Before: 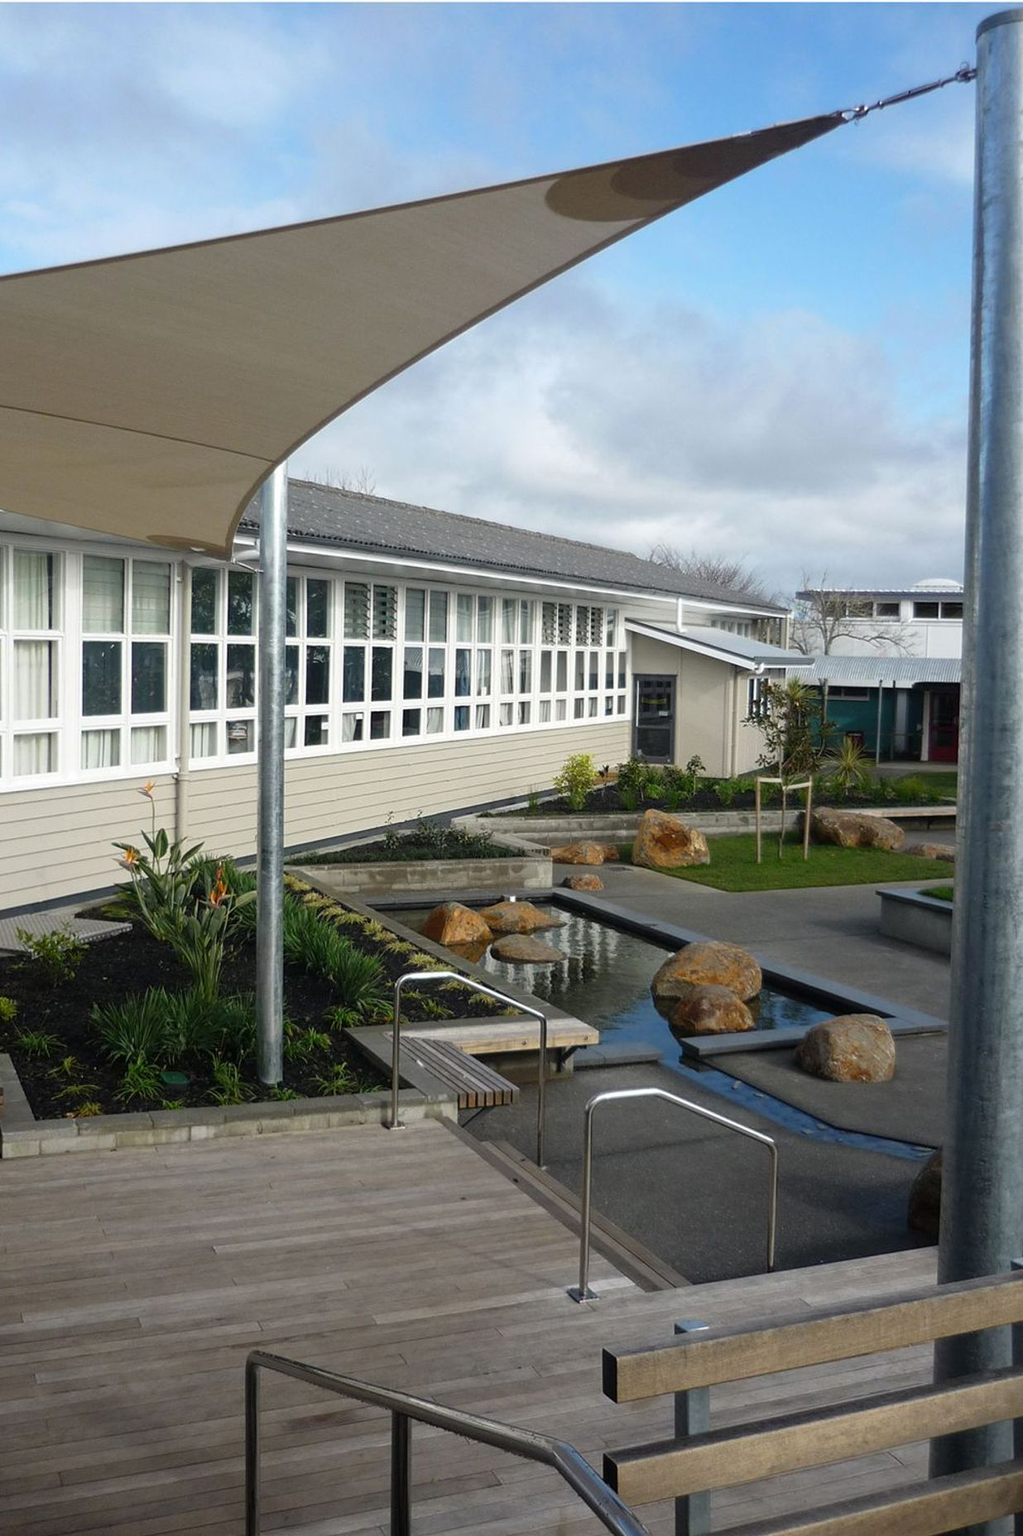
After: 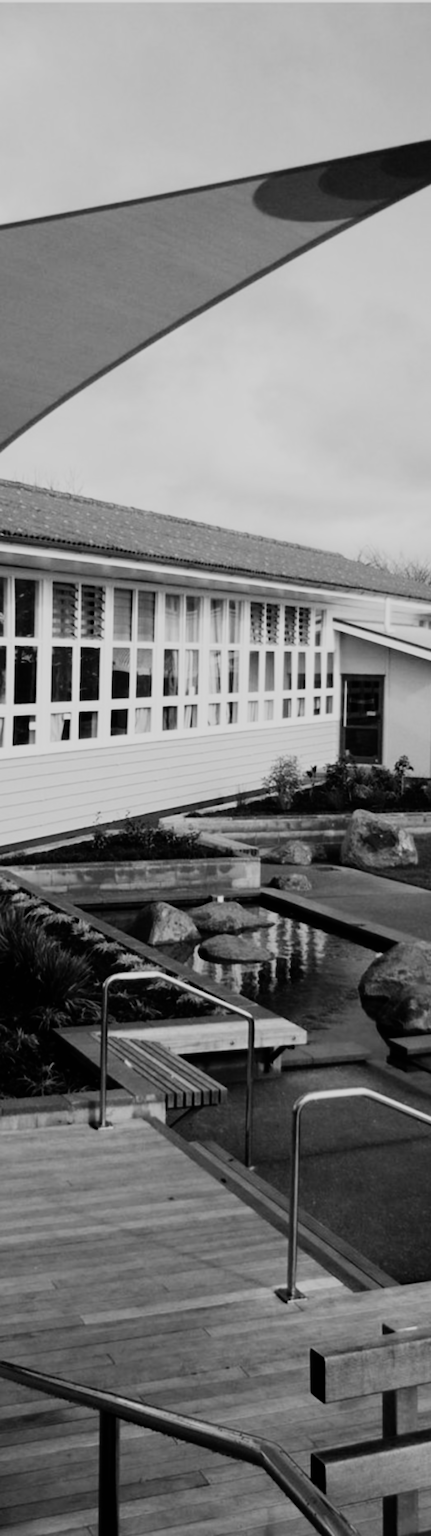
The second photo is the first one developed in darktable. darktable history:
tone equalizer: on, module defaults
crop: left 28.583%, right 29.231%
filmic rgb: black relative exposure -7.65 EV, white relative exposure 4.56 EV, hardness 3.61
lowpass: radius 0.76, contrast 1.56, saturation 0, unbound 0
